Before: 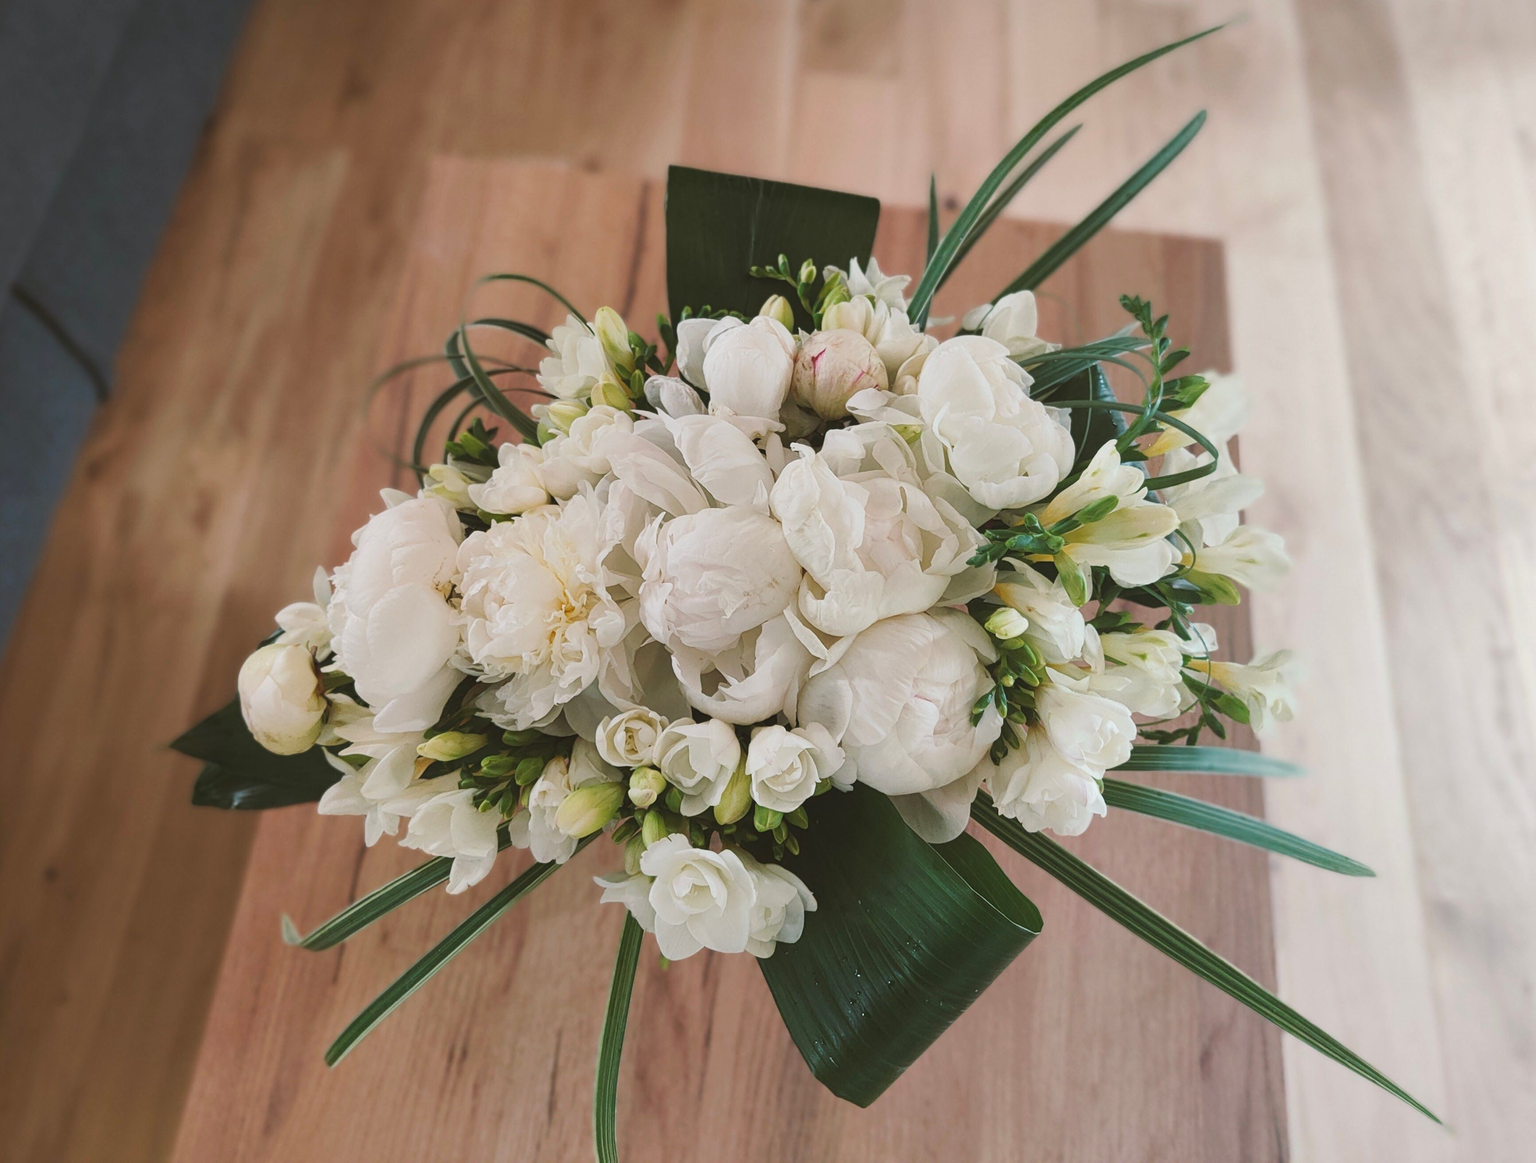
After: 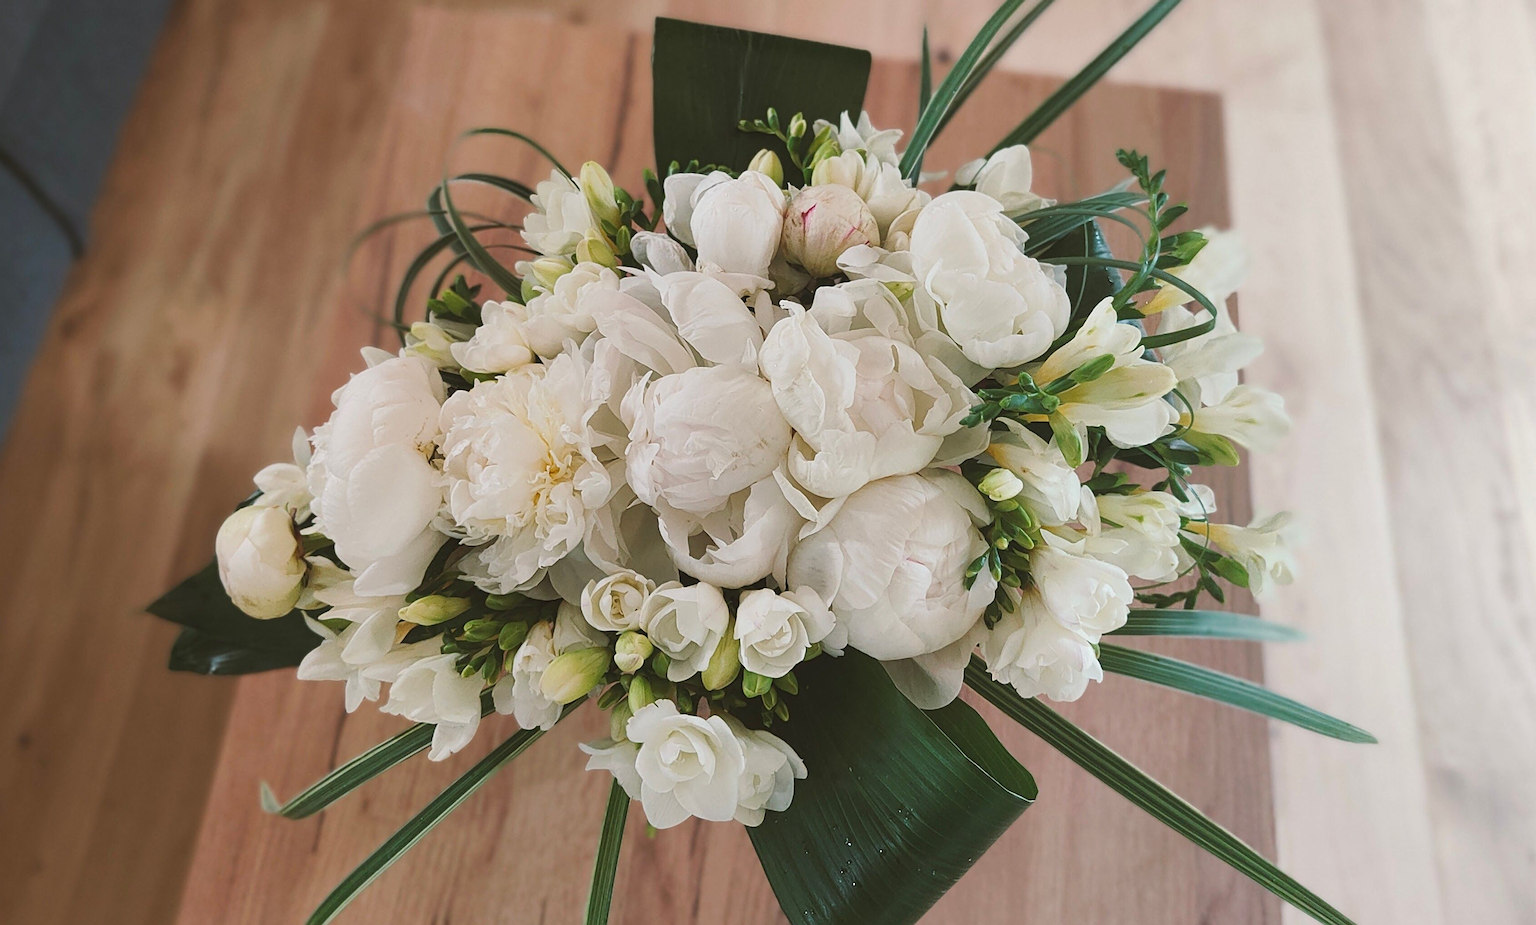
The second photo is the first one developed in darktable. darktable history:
crop and rotate: left 1.814%, top 12.818%, right 0.25%, bottom 9.225%
sharpen: on, module defaults
